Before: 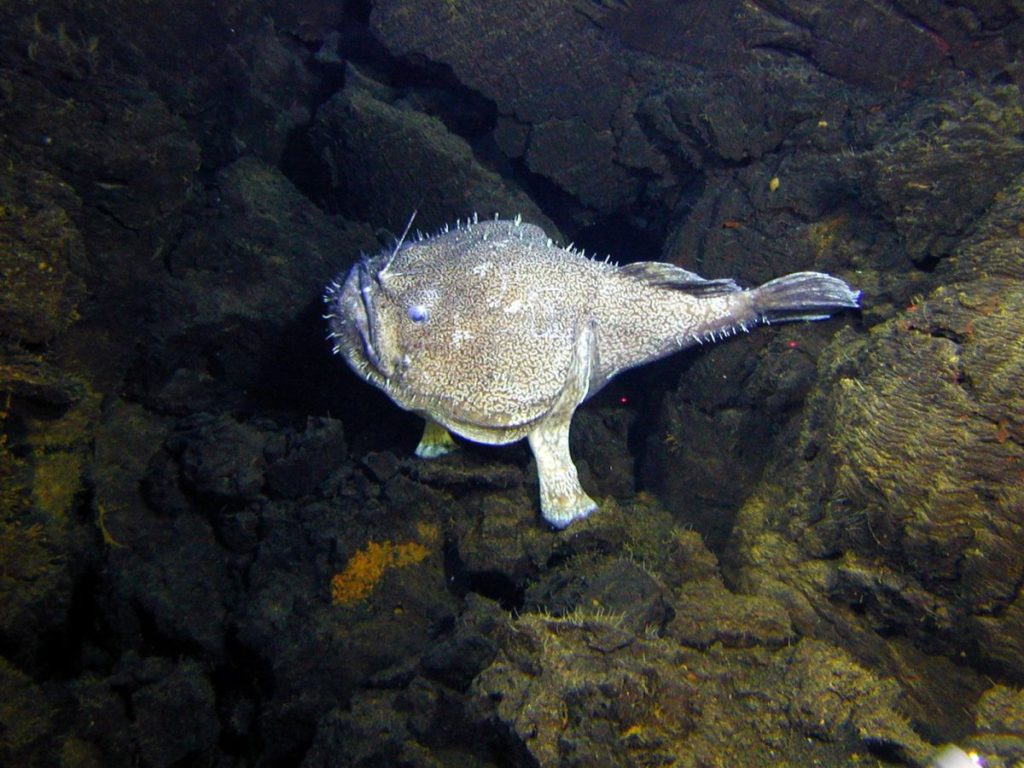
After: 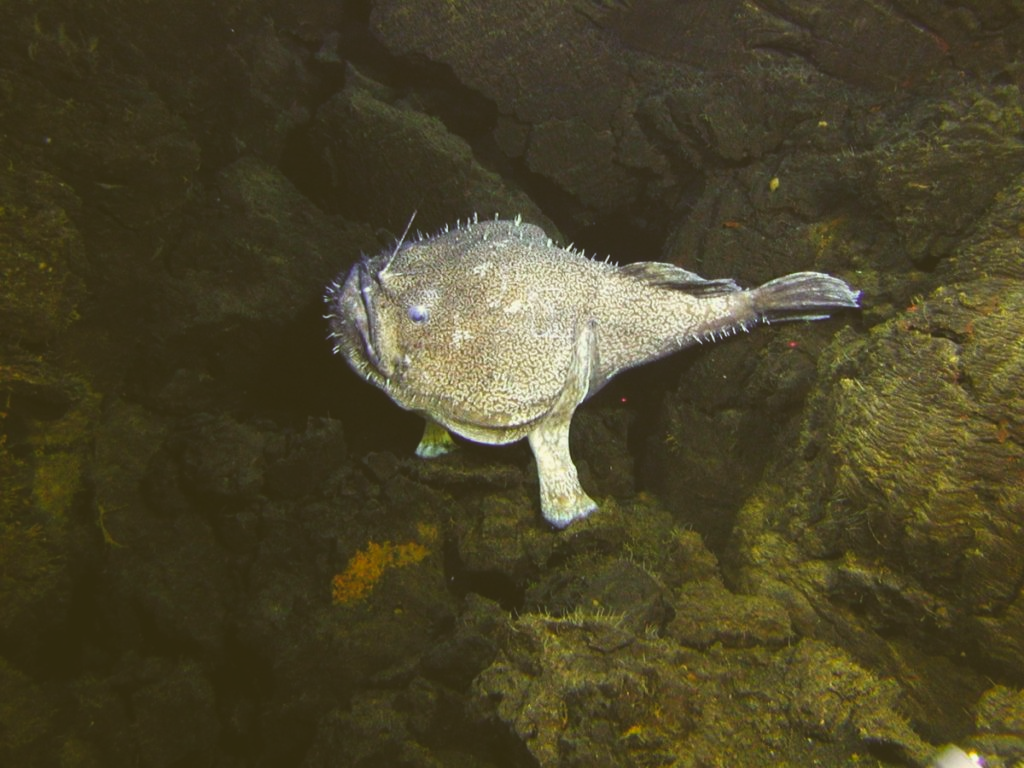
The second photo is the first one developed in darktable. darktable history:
exposure: black level correction -0.025, exposure -0.117 EV, compensate highlight preservation false
color correction: highlights a* -1.43, highlights b* 10.12, shadows a* 0.395, shadows b* 19.35
